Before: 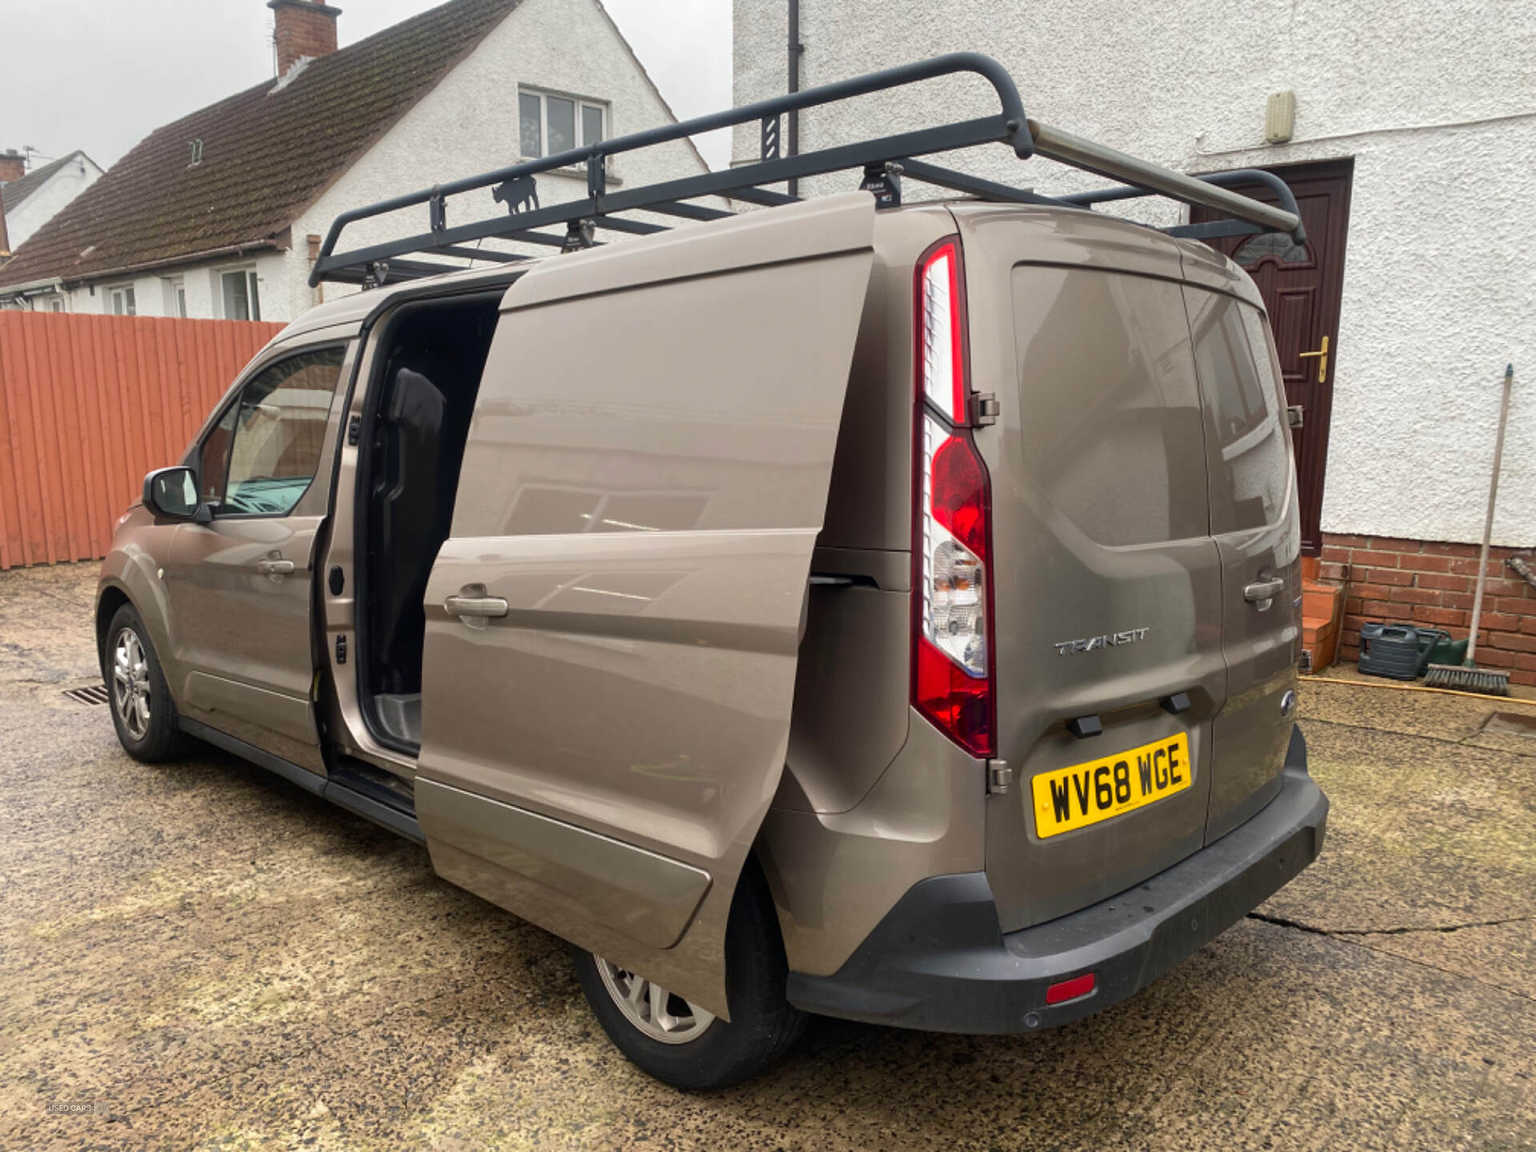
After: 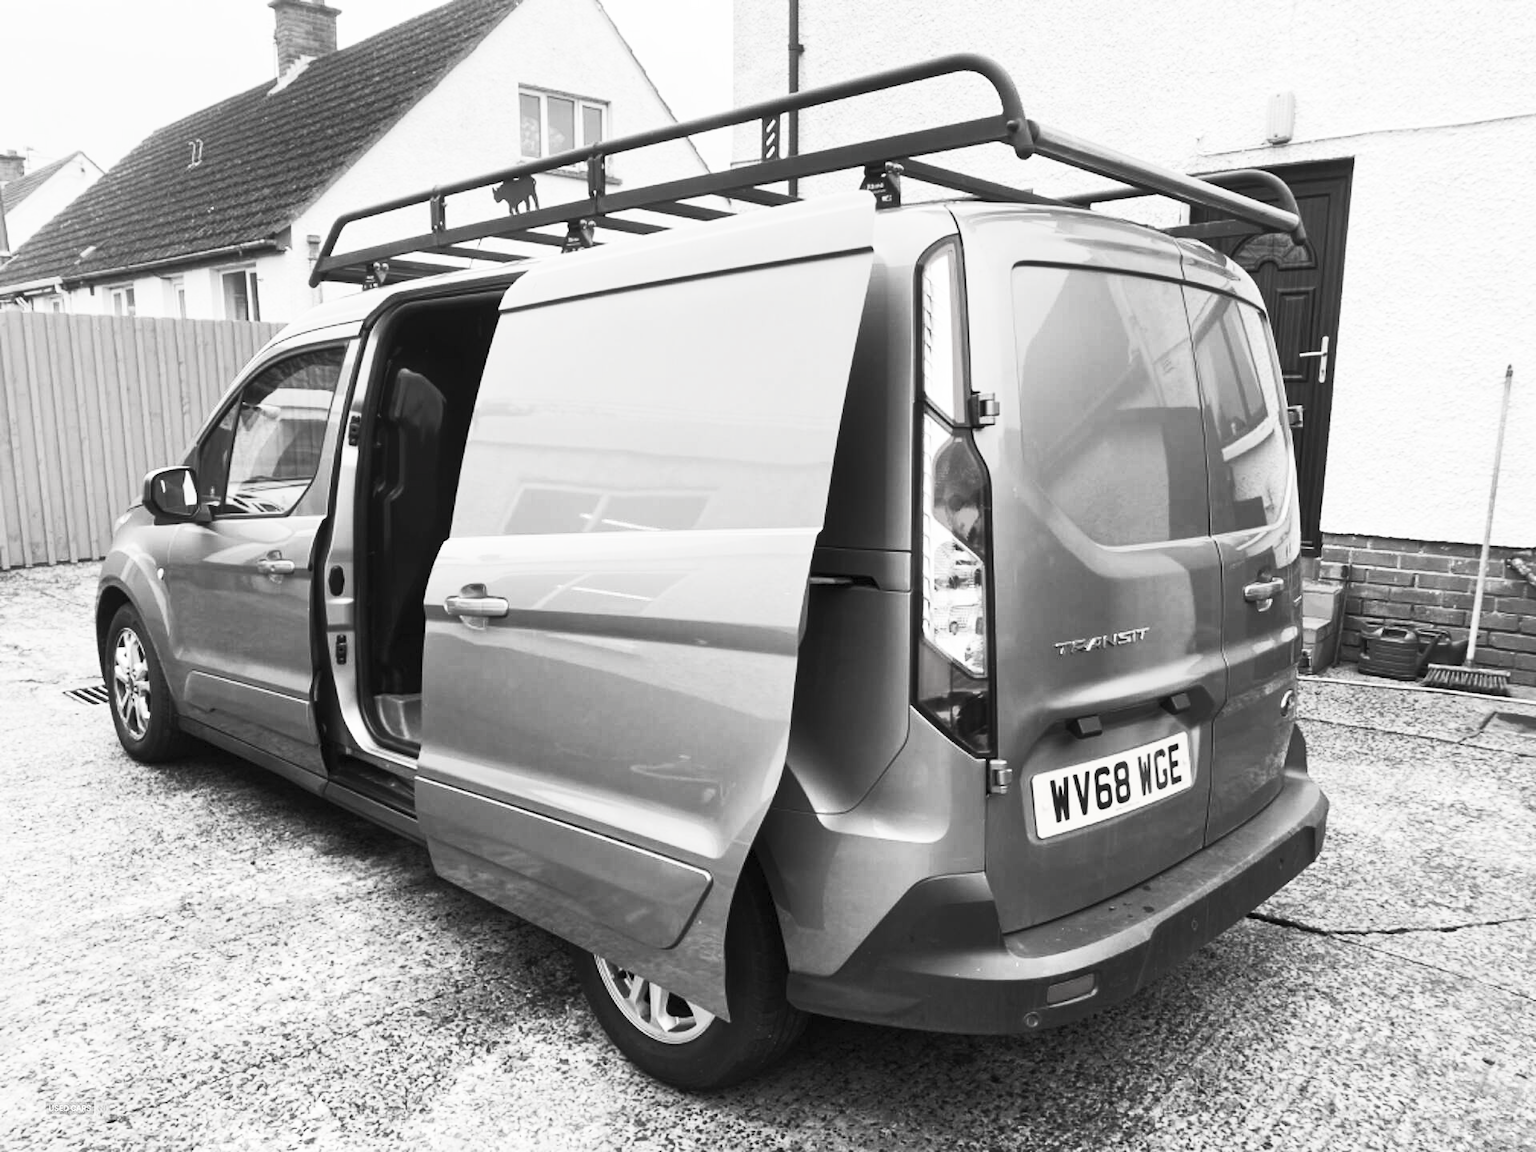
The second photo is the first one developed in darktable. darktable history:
contrast brightness saturation: contrast 0.527, brightness 0.485, saturation -0.986
